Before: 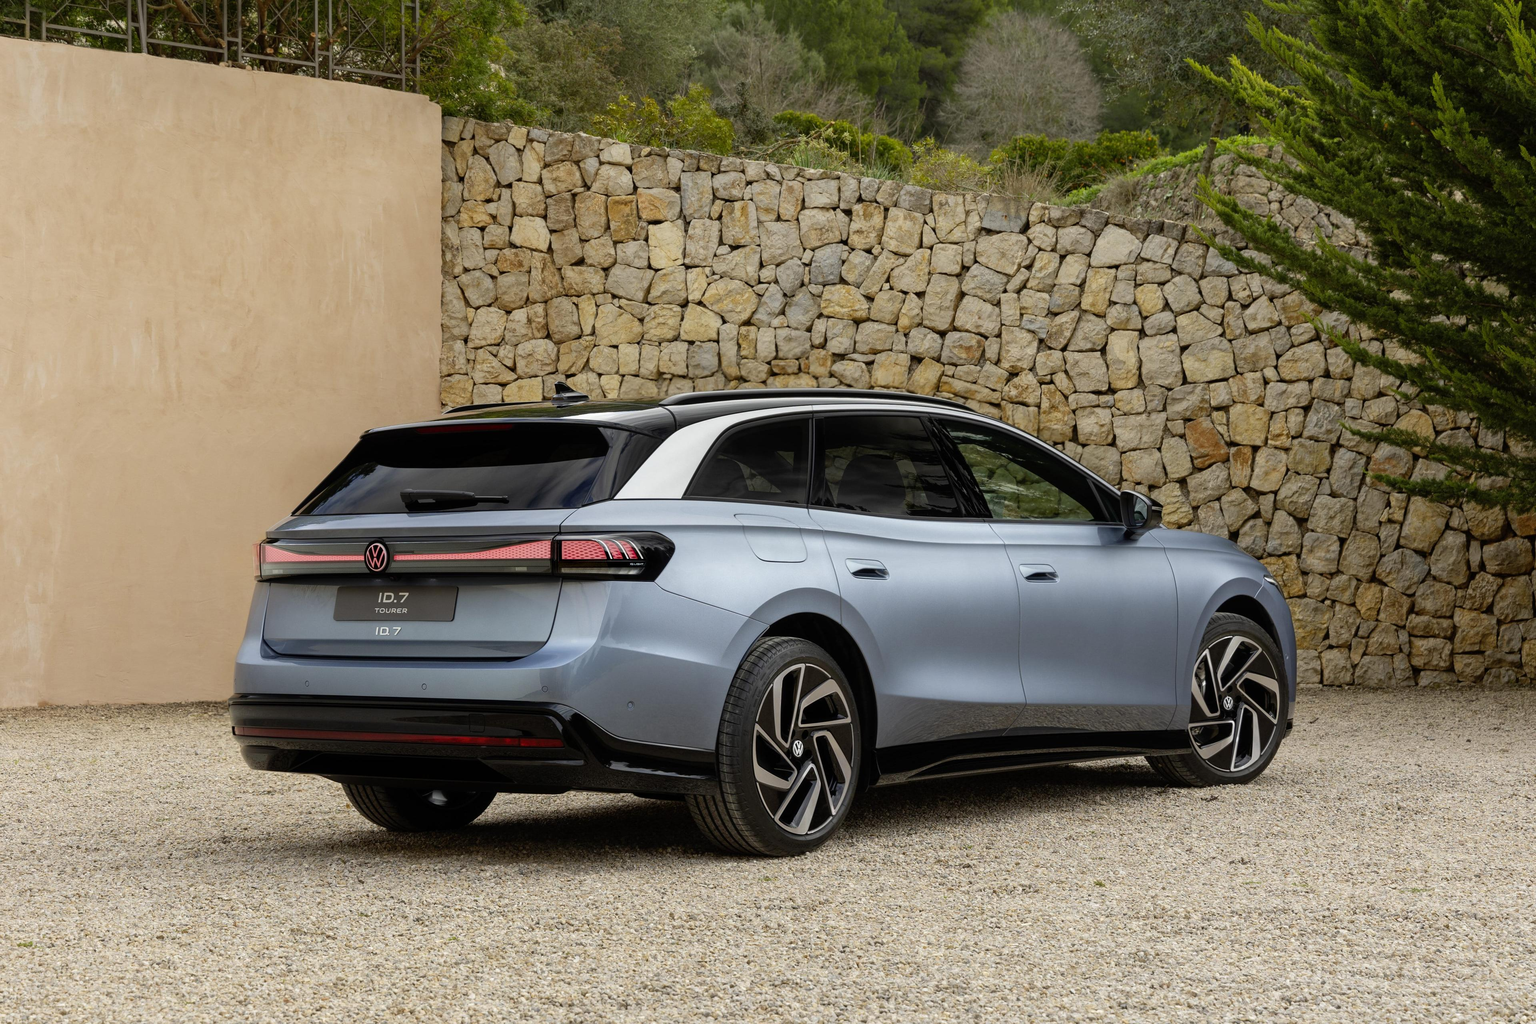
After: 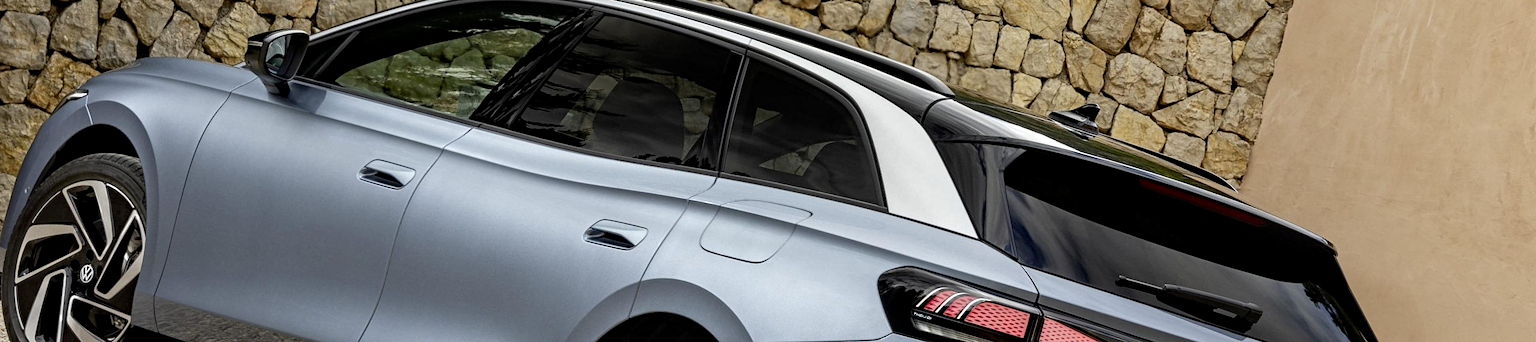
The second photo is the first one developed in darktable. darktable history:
white balance: emerald 1
contrast equalizer: octaves 7, y [[0.502, 0.517, 0.543, 0.576, 0.611, 0.631], [0.5 ×6], [0.5 ×6], [0 ×6], [0 ×6]]
crop and rotate: angle 16.12°, top 30.835%, bottom 35.653%
